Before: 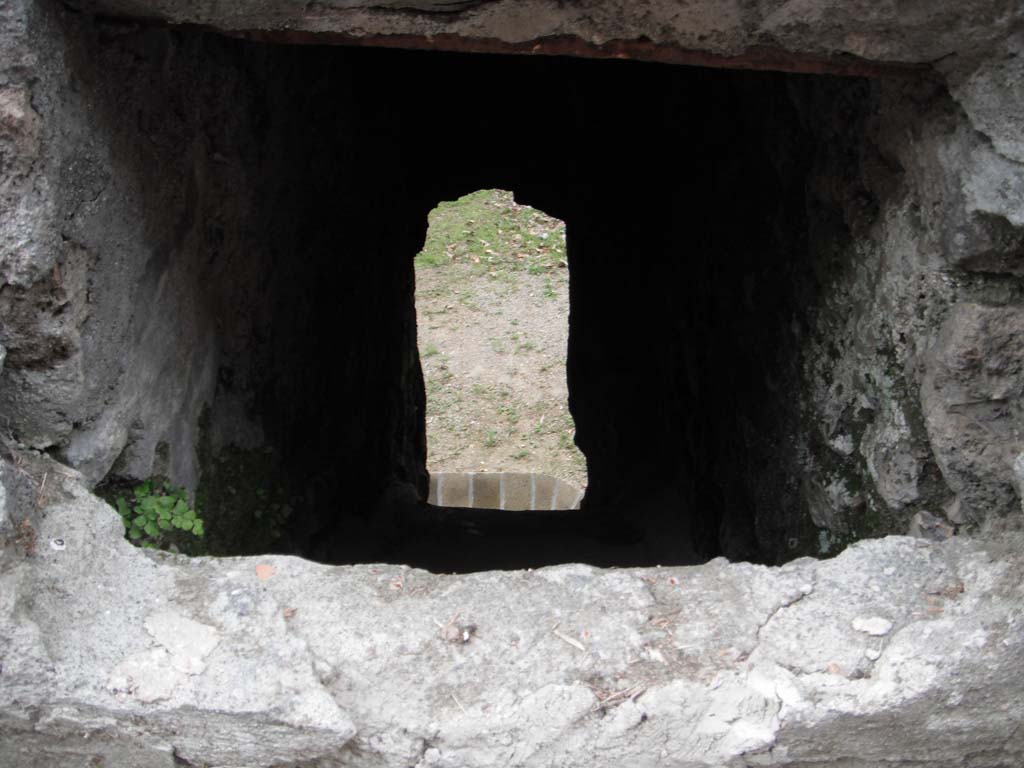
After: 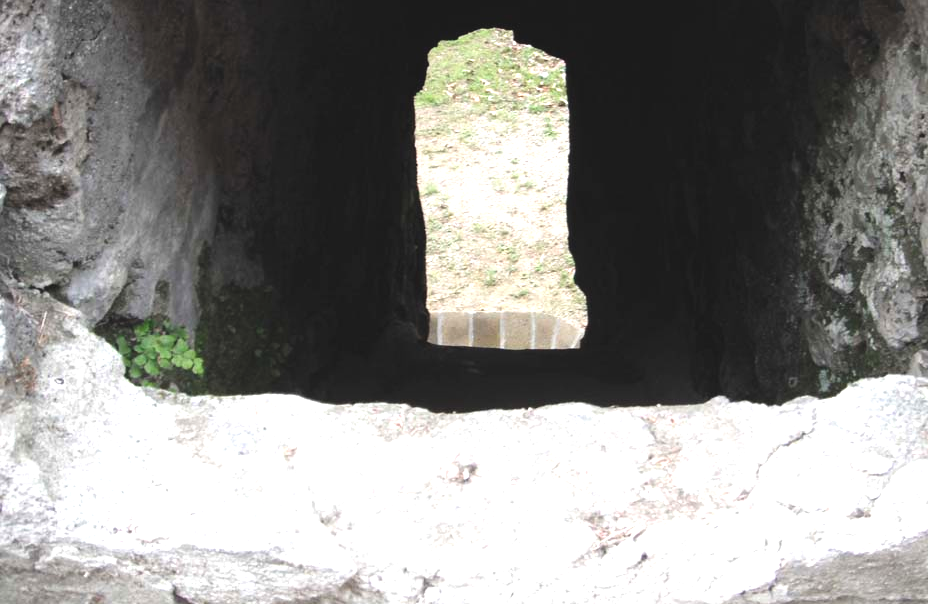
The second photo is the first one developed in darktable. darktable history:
crop: top 20.968%, right 9.346%, bottom 0.259%
exposure: black level correction -0.005, exposure 1.005 EV, compensate highlight preservation false
